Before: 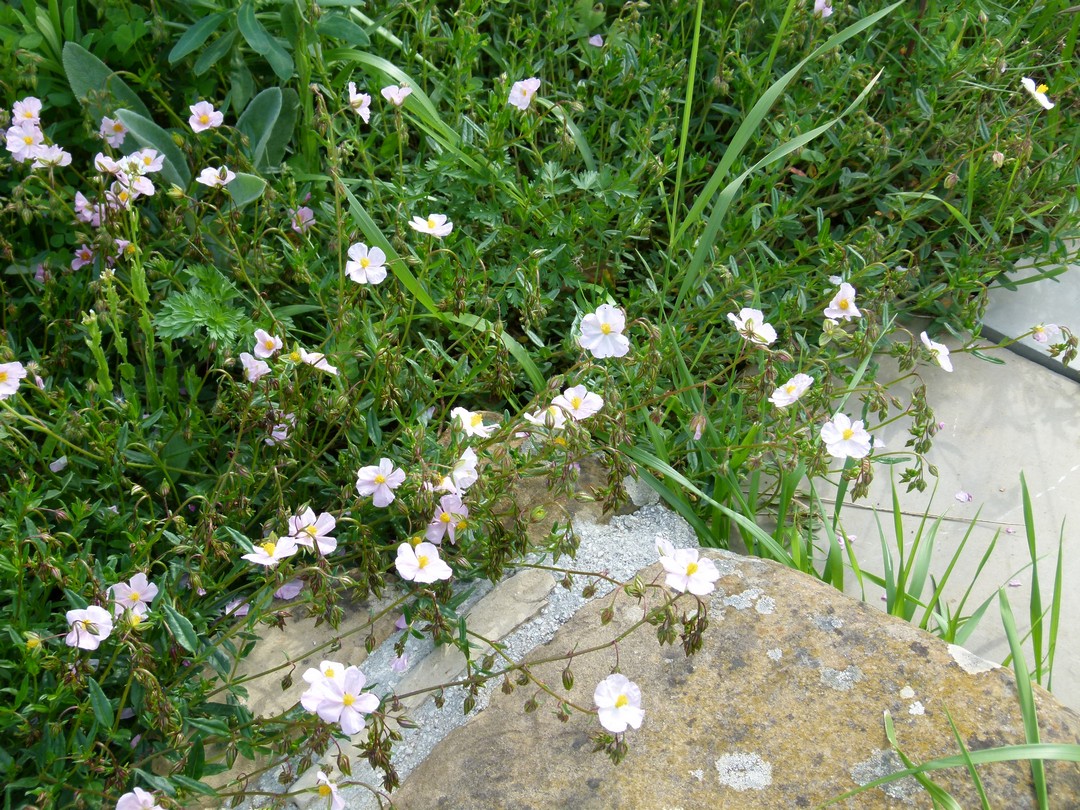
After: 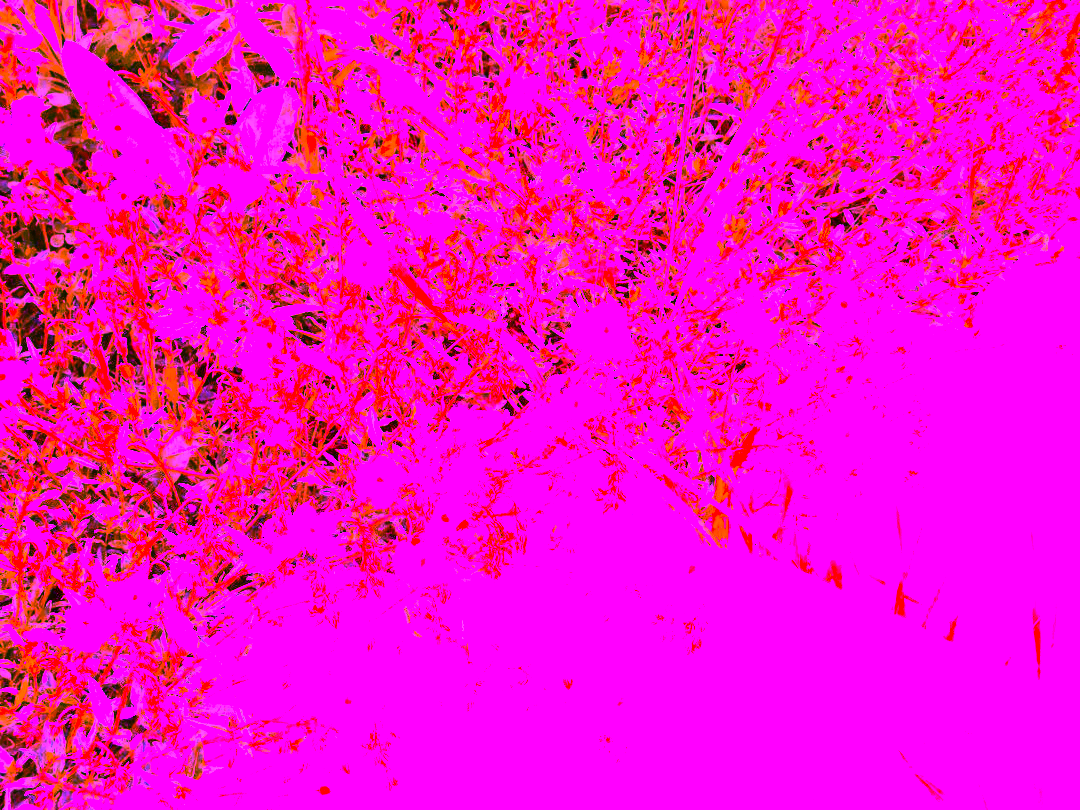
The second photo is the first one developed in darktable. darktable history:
tone equalizer: on, module defaults
color correction: highlights a* -1.43, highlights b* 10.12, shadows a* 0.395, shadows b* 19.35
contrast brightness saturation: contrast 0.2, brightness 0.16, saturation 0.22
white balance: red 8, blue 8
